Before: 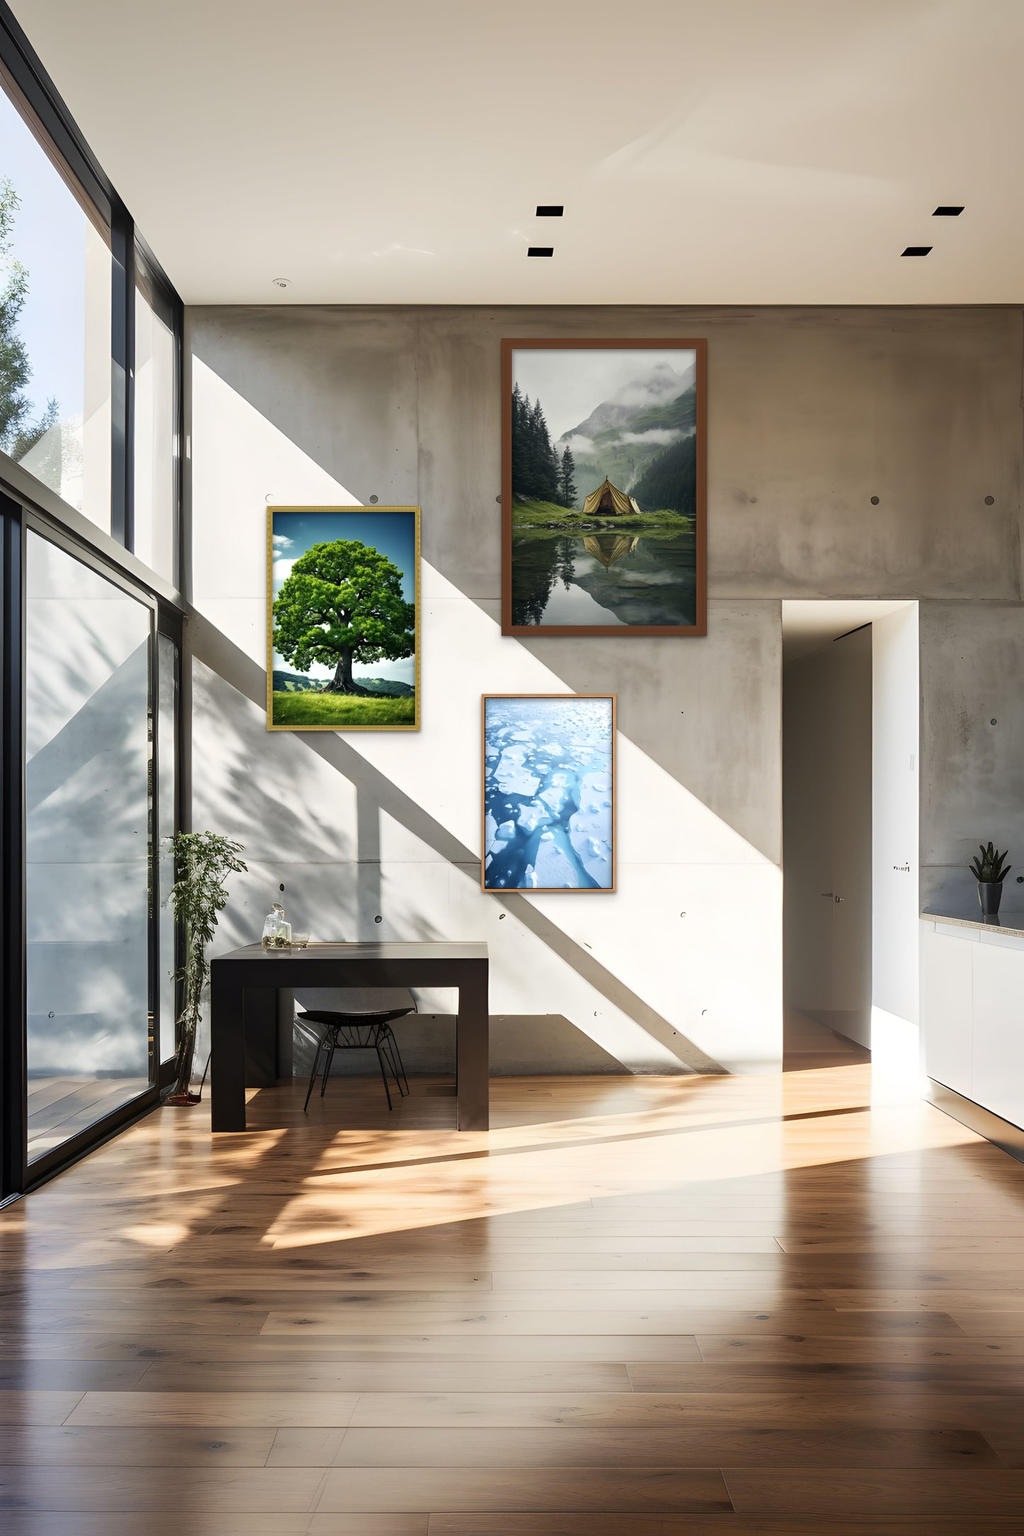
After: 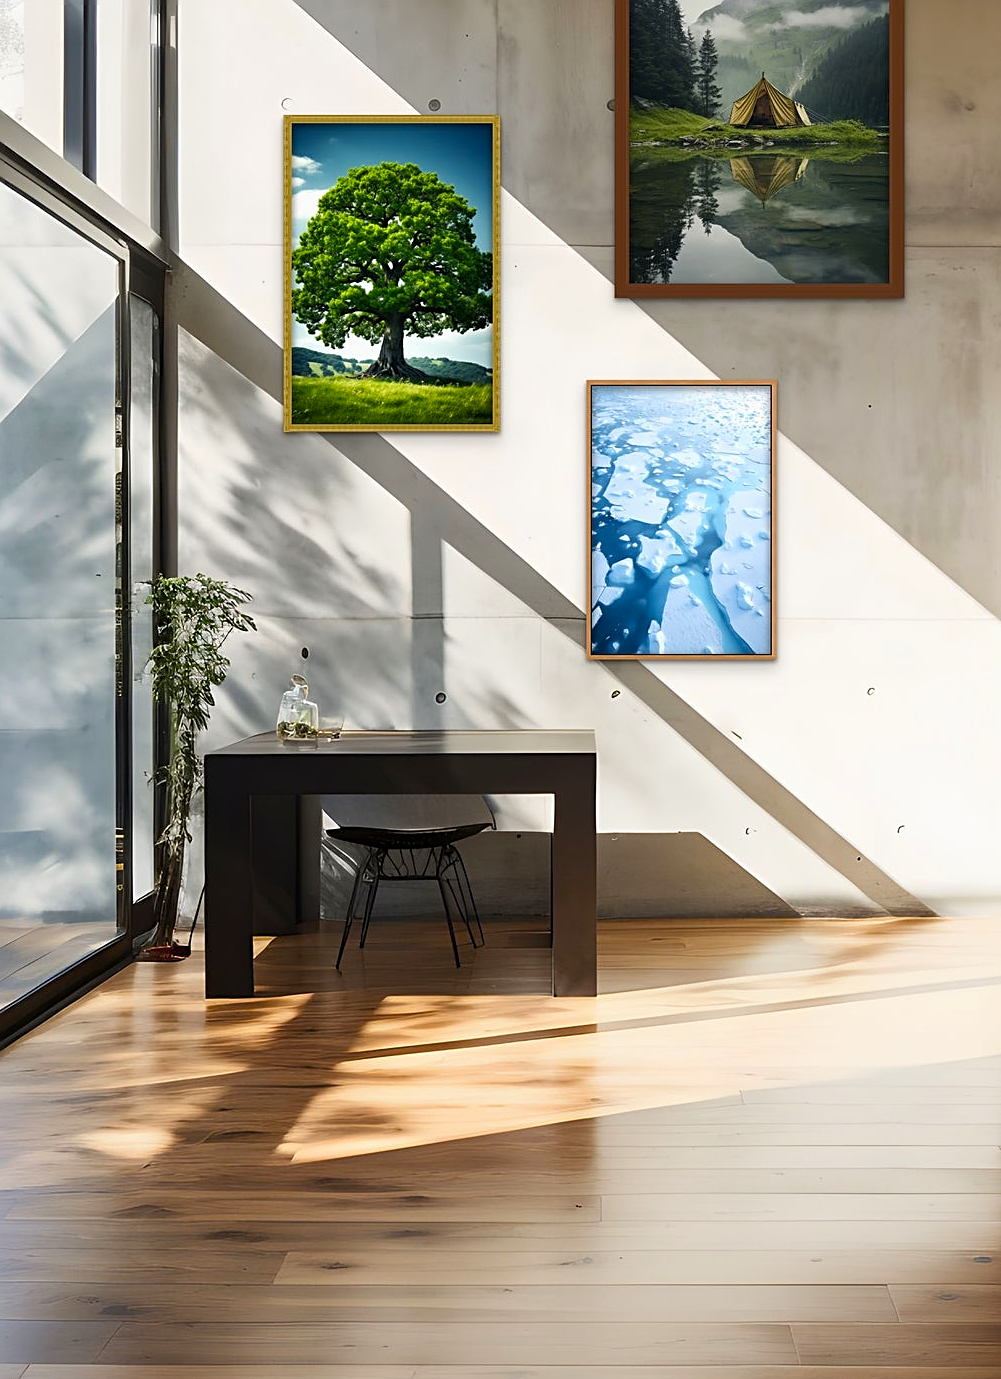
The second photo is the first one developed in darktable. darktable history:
crop: left 6.488%, top 27.668%, right 24.183%, bottom 8.656%
sharpen: on, module defaults
color balance rgb: linear chroma grading › shadows -8%, linear chroma grading › global chroma 10%, perceptual saturation grading › global saturation 2%, perceptual saturation grading › highlights -2%, perceptual saturation grading › mid-tones 4%, perceptual saturation grading › shadows 8%, perceptual brilliance grading › global brilliance 2%, perceptual brilliance grading › highlights -4%, global vibrance 16%, saturation formula JzAzBz (2021)
